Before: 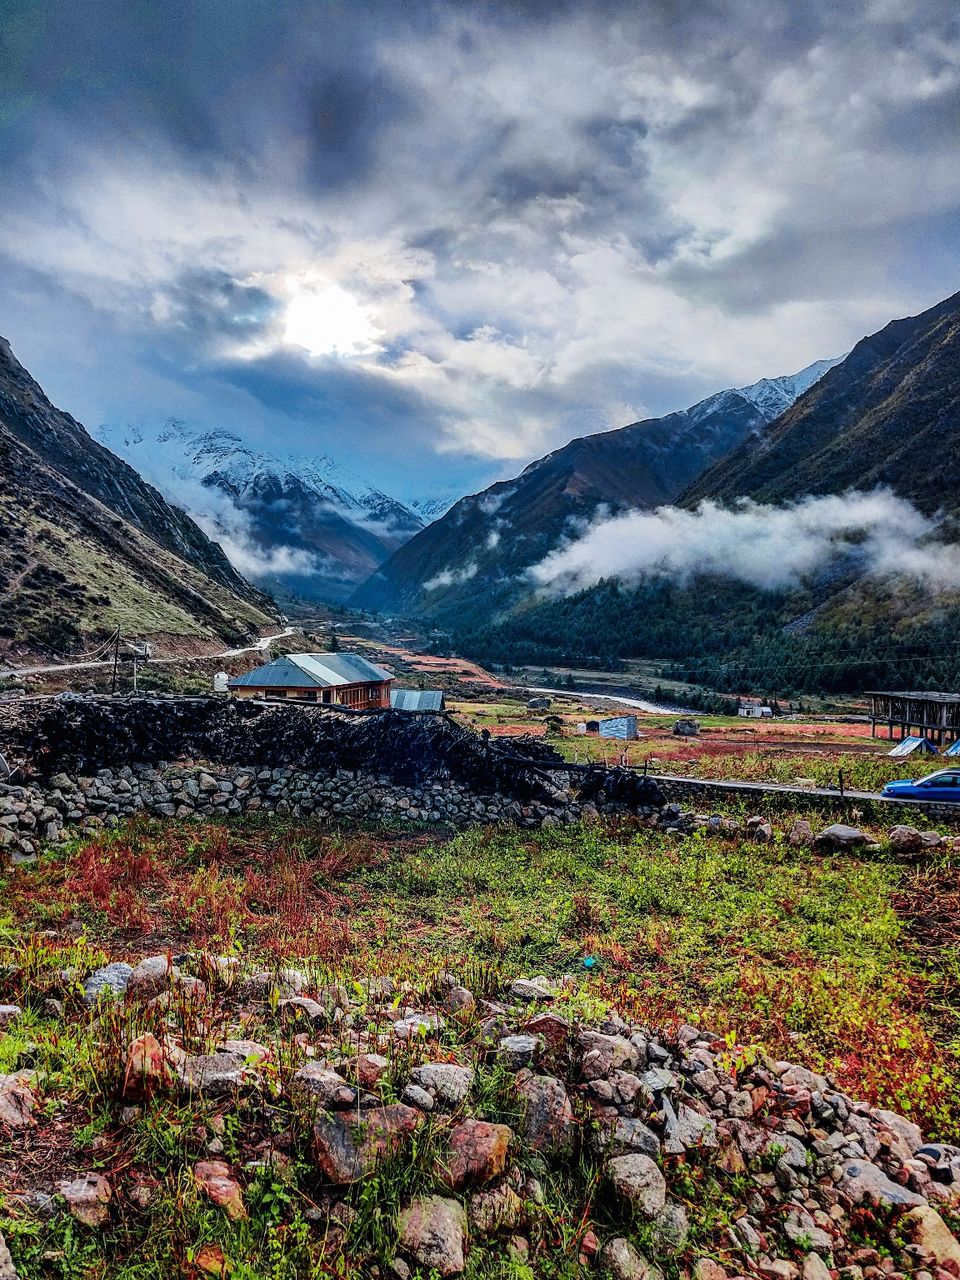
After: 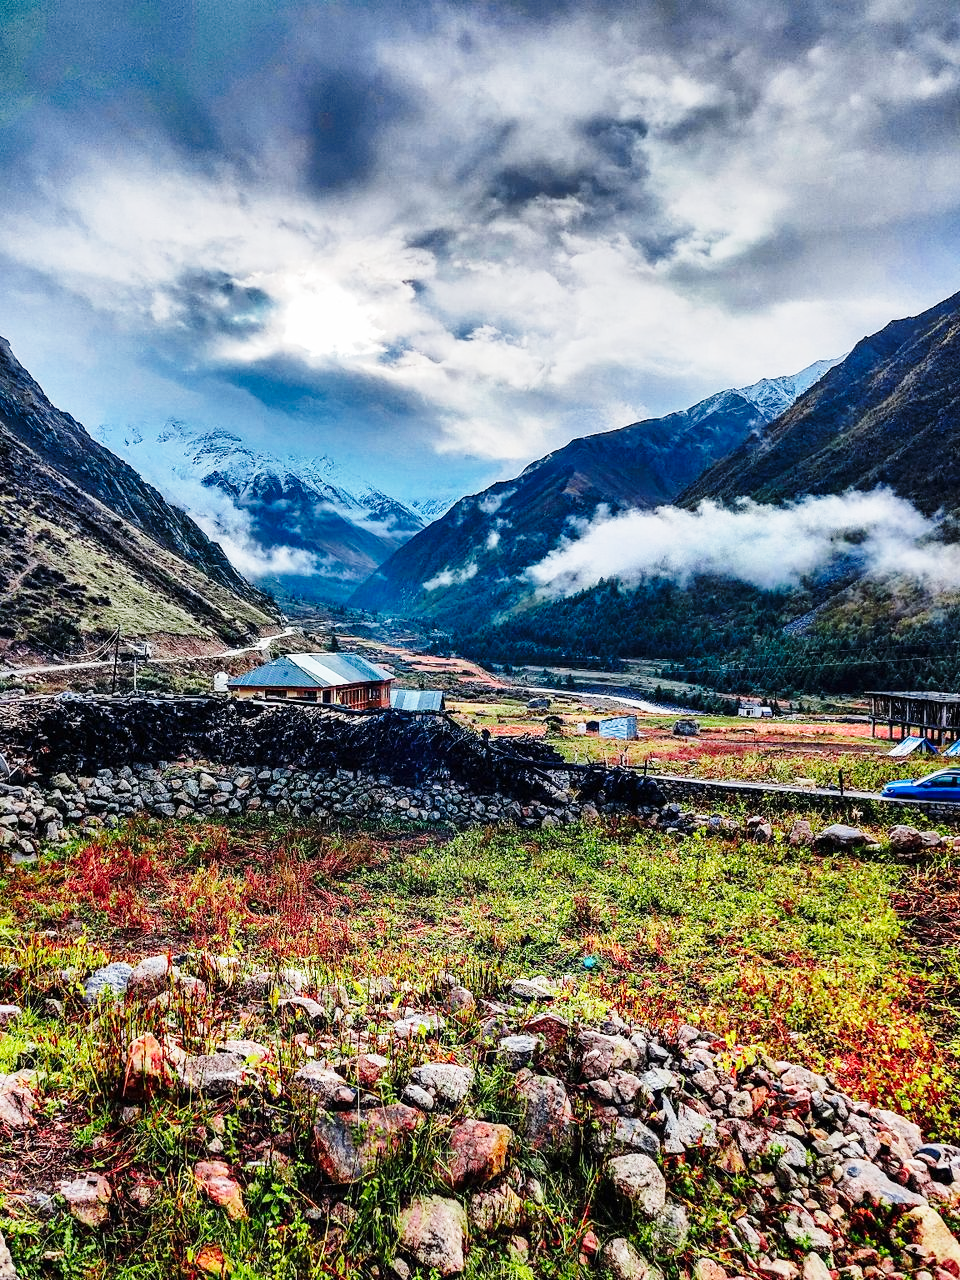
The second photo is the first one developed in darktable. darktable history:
base curve: curves: ch0 [(0, 0) (0.028, 0.03) (0.121, 0.232) (0.46, 0.748) (0.859, 0.968) (1, 1)], preserve colors none
shadows and highlights: radius 106.9, shadows 41.25, highlights -72.2, low approximation 0.01, soften with gaussian
levels: levels [0, 0.498, 1]
